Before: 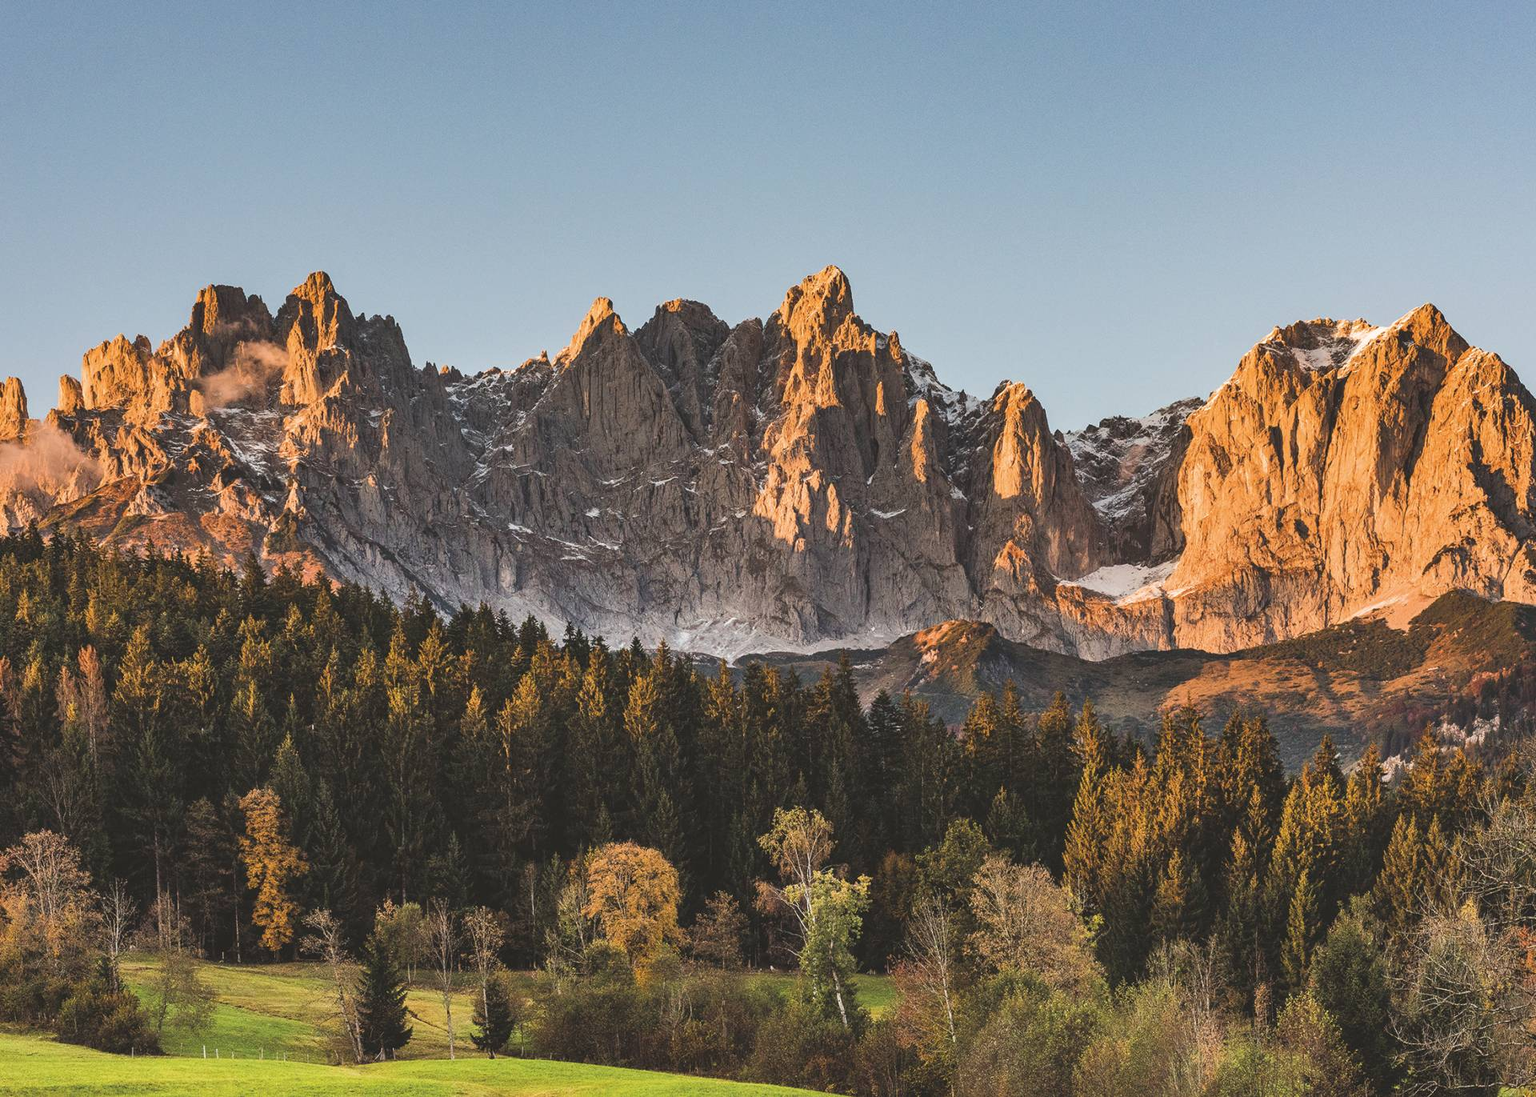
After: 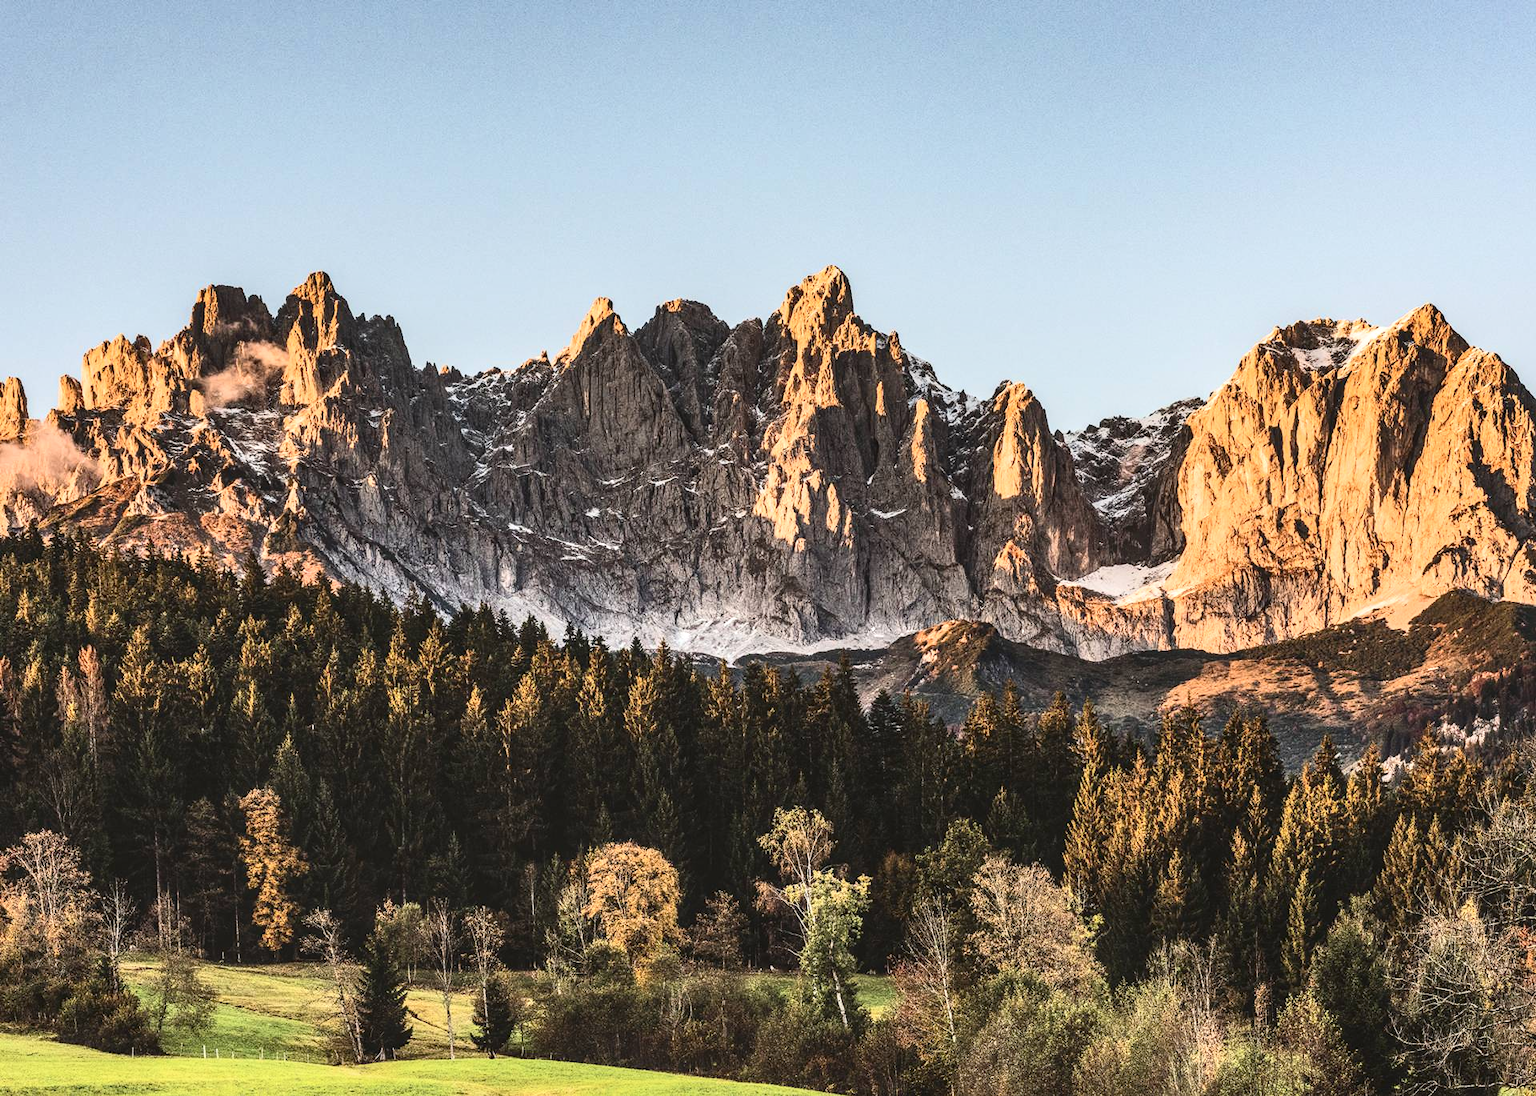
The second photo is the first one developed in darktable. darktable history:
local contrast: detail 130%
contrast brightness saturation: contrast 0.376, brightness 0.109
